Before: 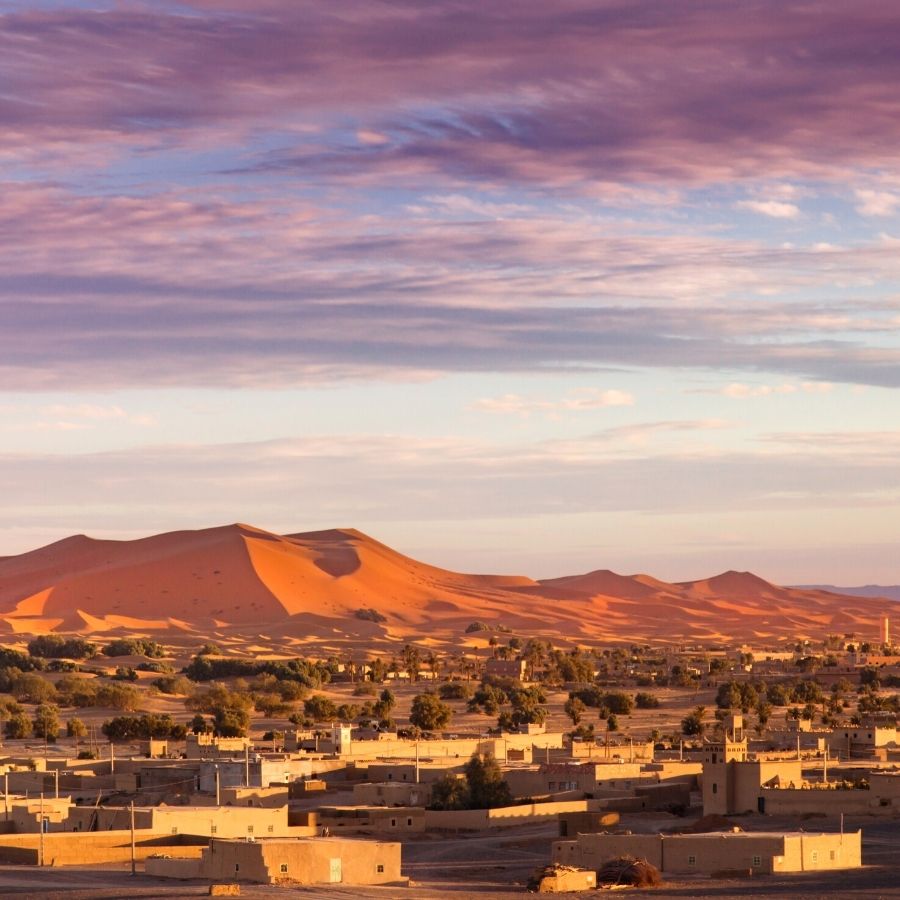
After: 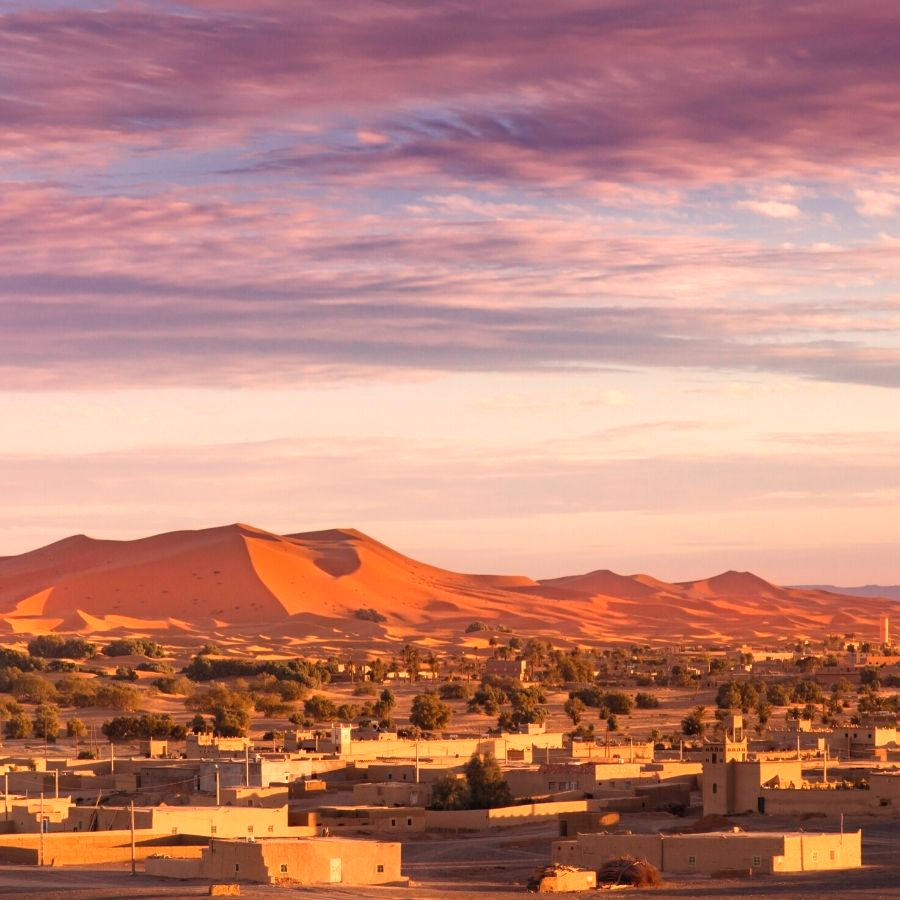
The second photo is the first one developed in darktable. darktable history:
shadows and highlights: shadows 43.06, highlights 6.94
white balance: red 1.127, blue 0.943
